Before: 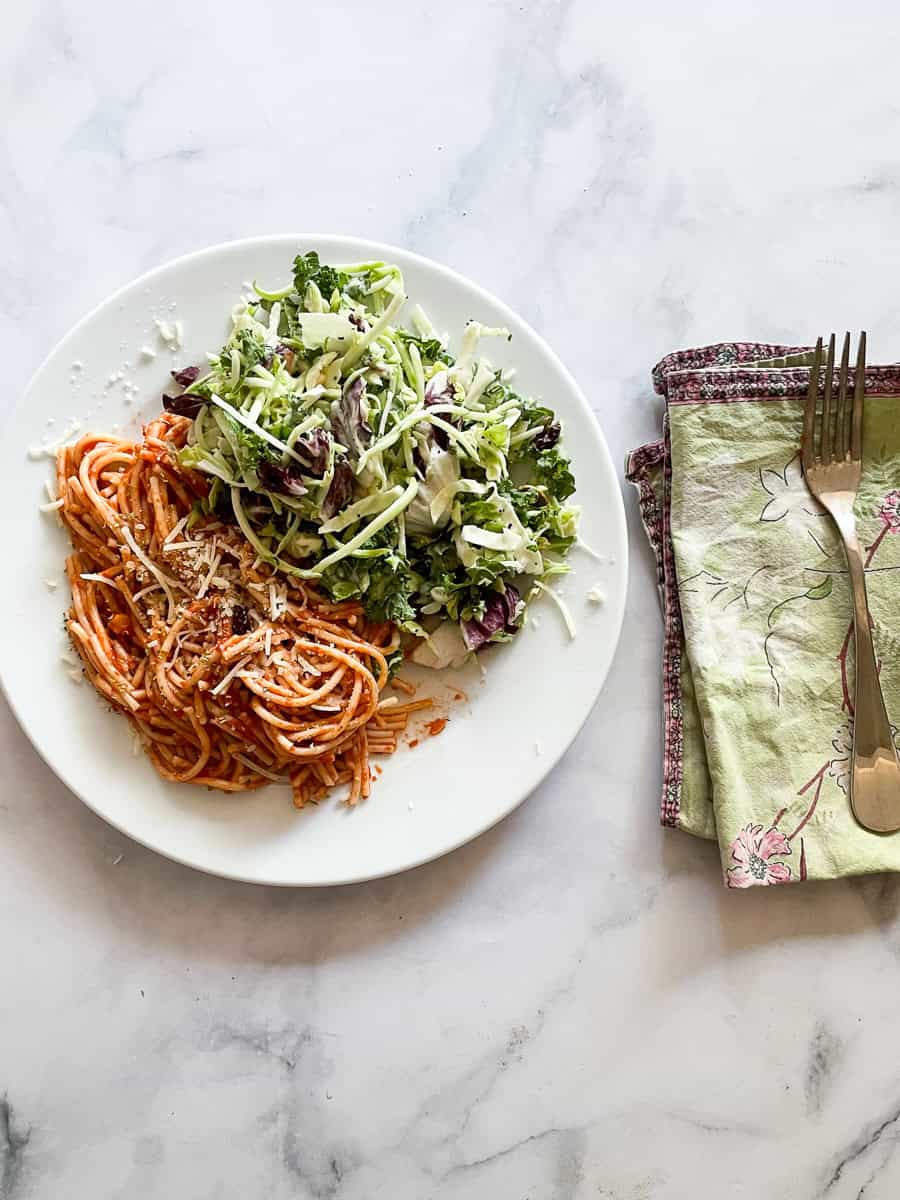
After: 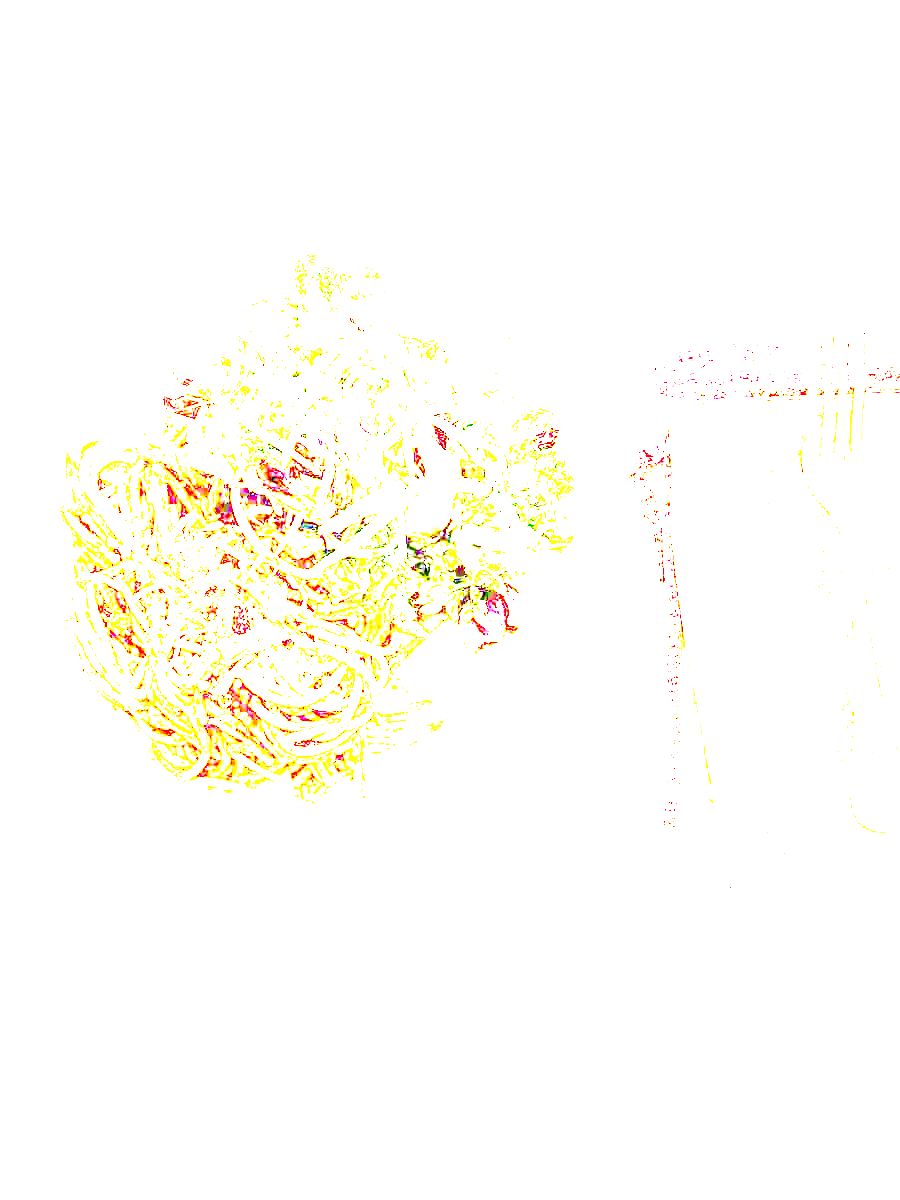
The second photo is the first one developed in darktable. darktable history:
exposure: exposure 7.91 EV, compensate highlight preservation false
vignetting: fall-off start 84.25%, fall-off radius 80.68%, brightness -0.205, width/height ratio 1.22
